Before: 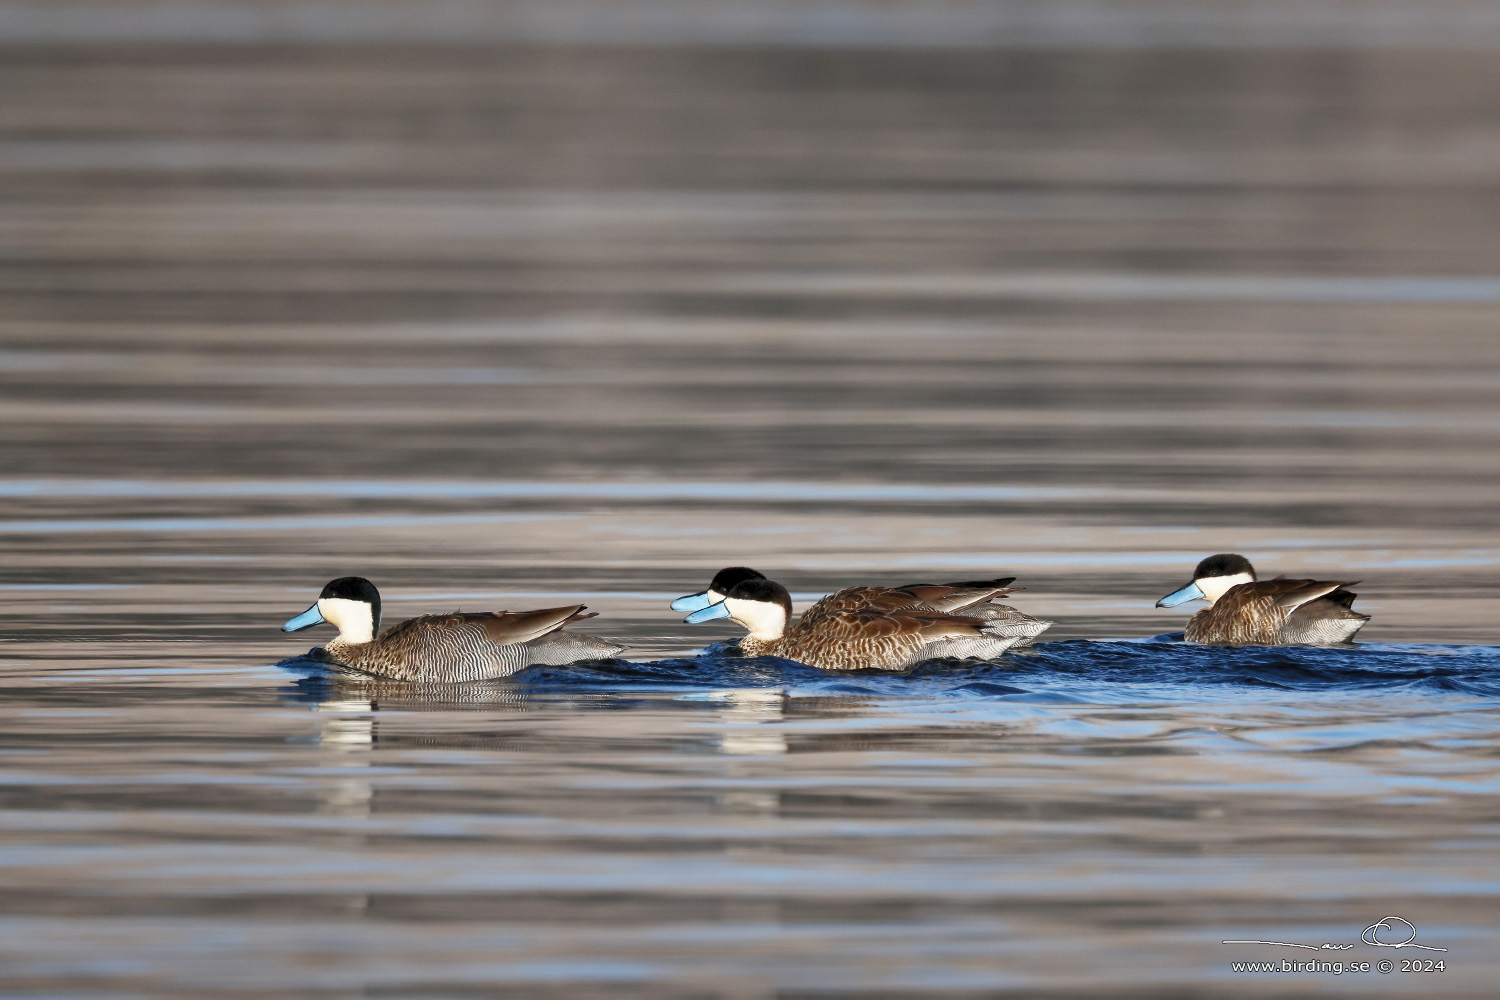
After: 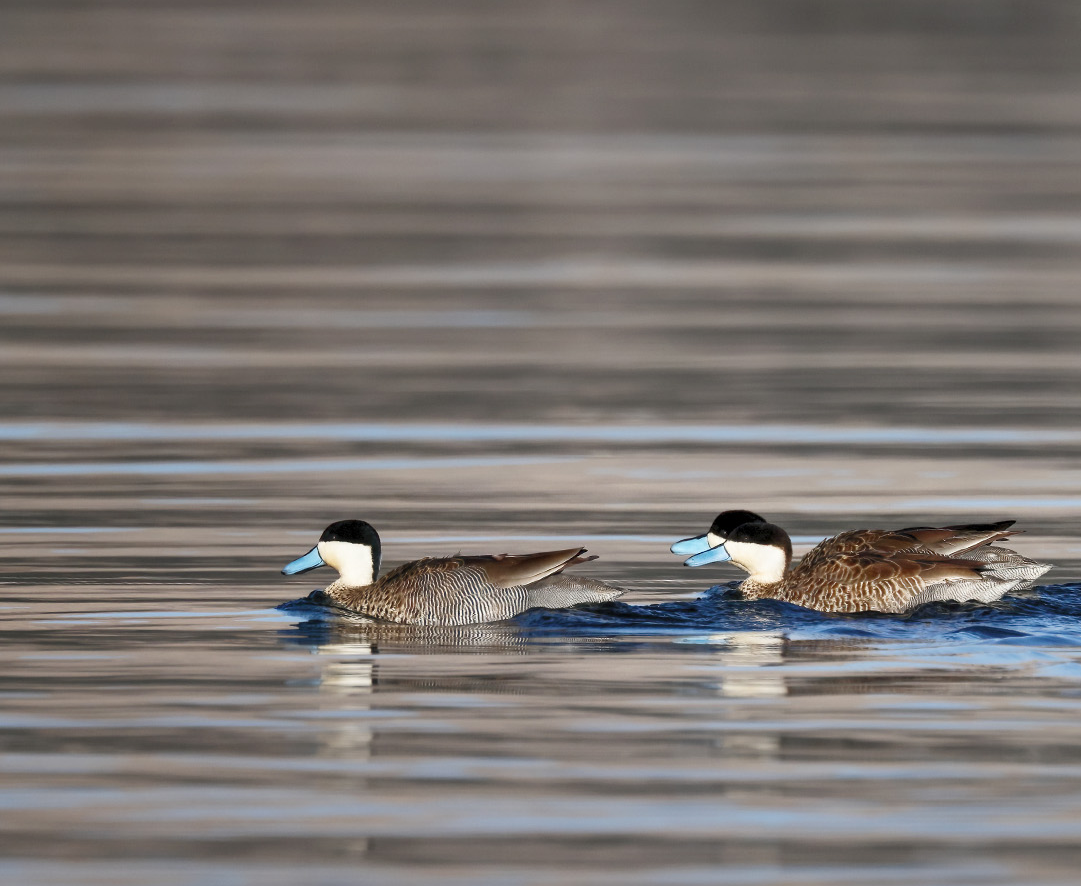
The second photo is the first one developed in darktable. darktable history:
crop: top 5.769%, right 27.897%, bottom 5.547%
